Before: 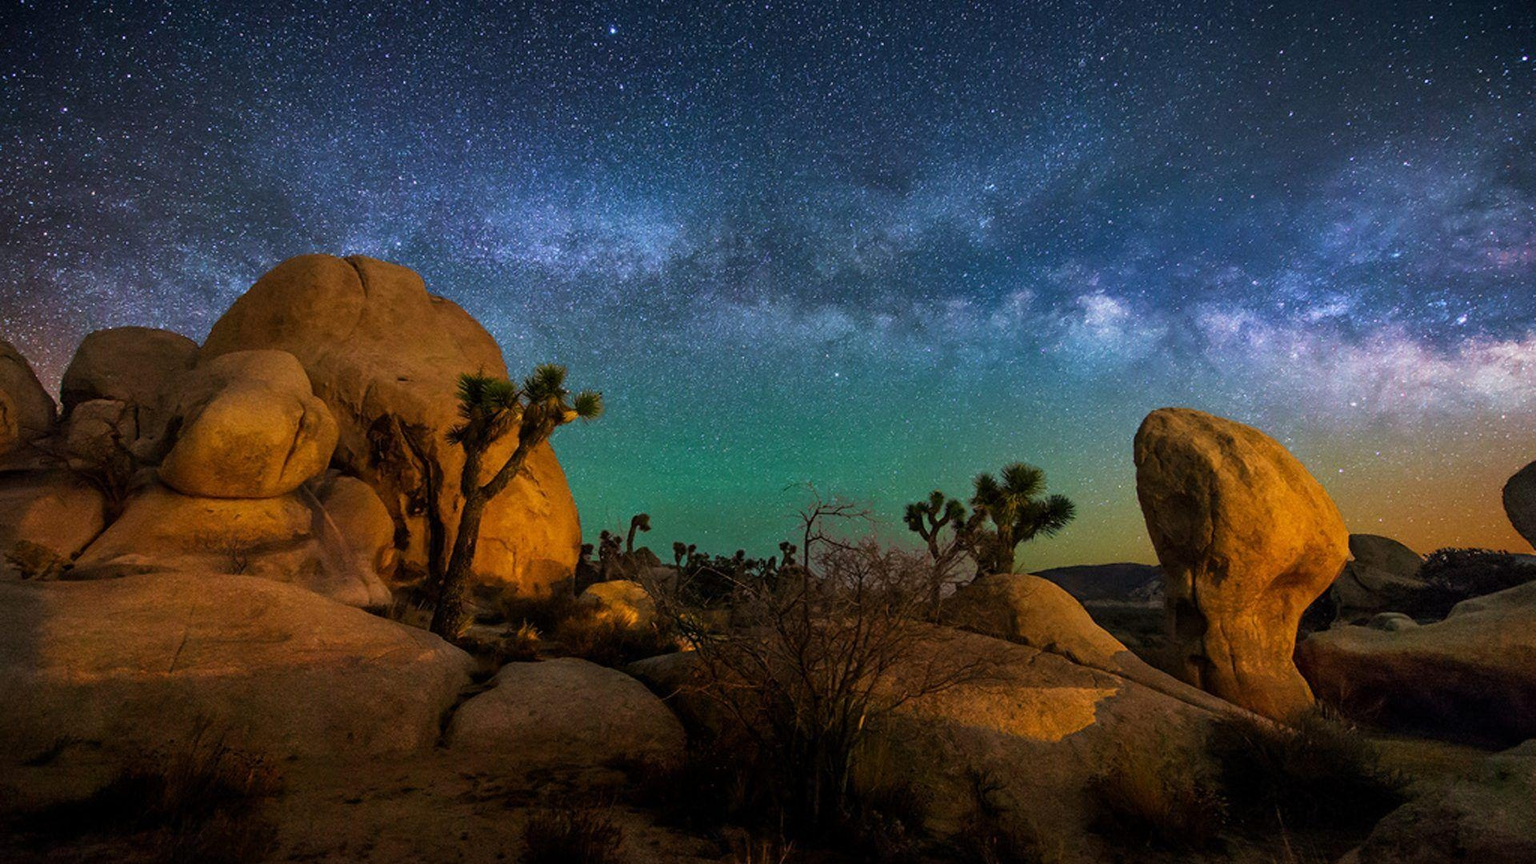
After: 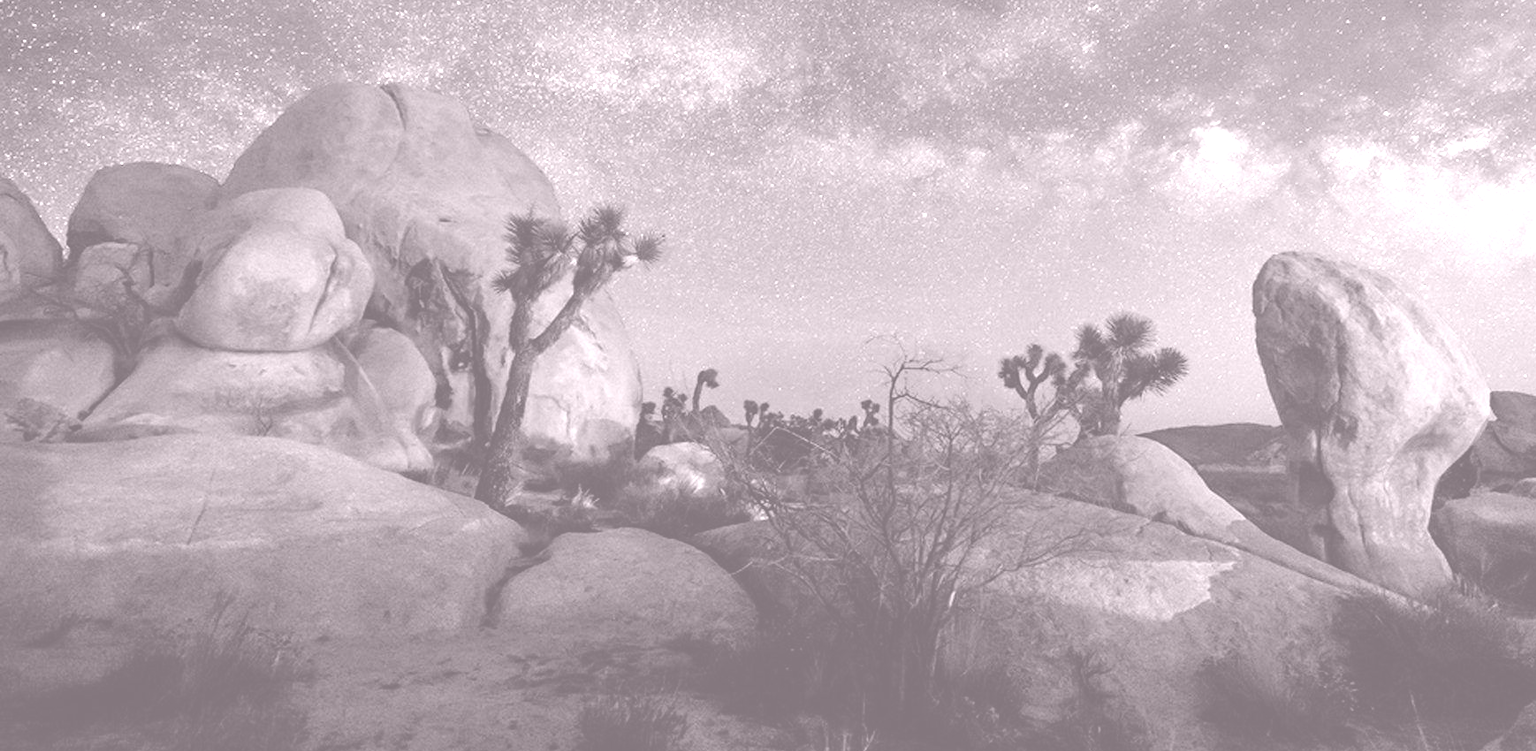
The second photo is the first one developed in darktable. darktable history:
crop: top 20.916%, right 9.437%, bottom 0.316%
colorize: hue 25.2°, saturation 83%, source mix 82%, lightness 79%, version 1
